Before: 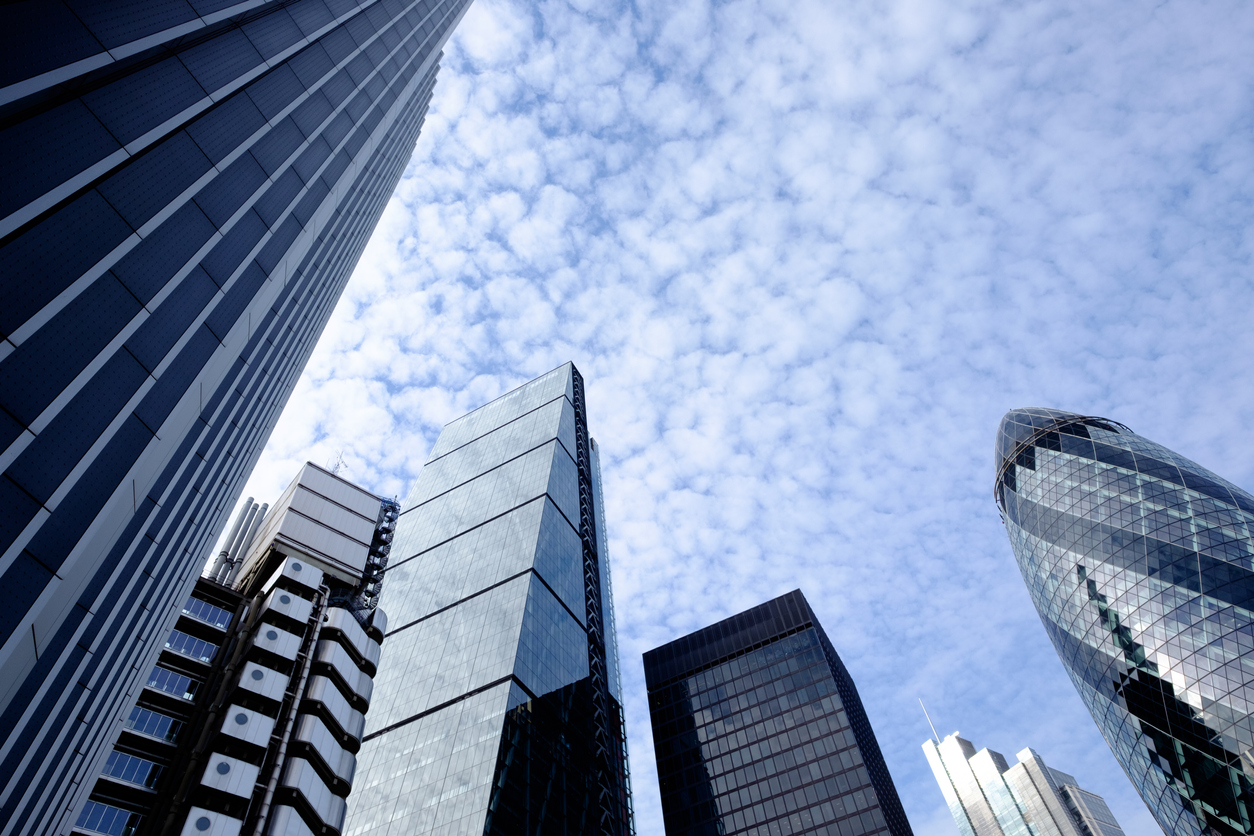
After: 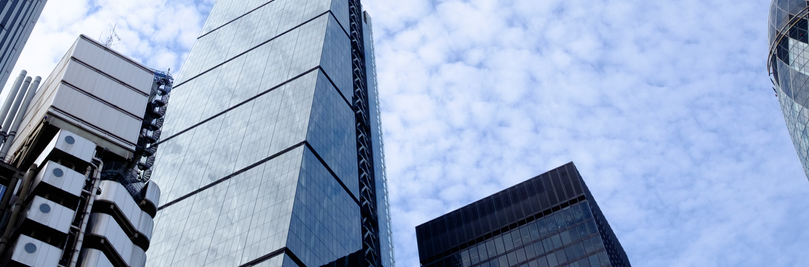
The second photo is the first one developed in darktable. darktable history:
crop: left 18.145%, top 51.088%, right 17.265%, bottom 16.897%
